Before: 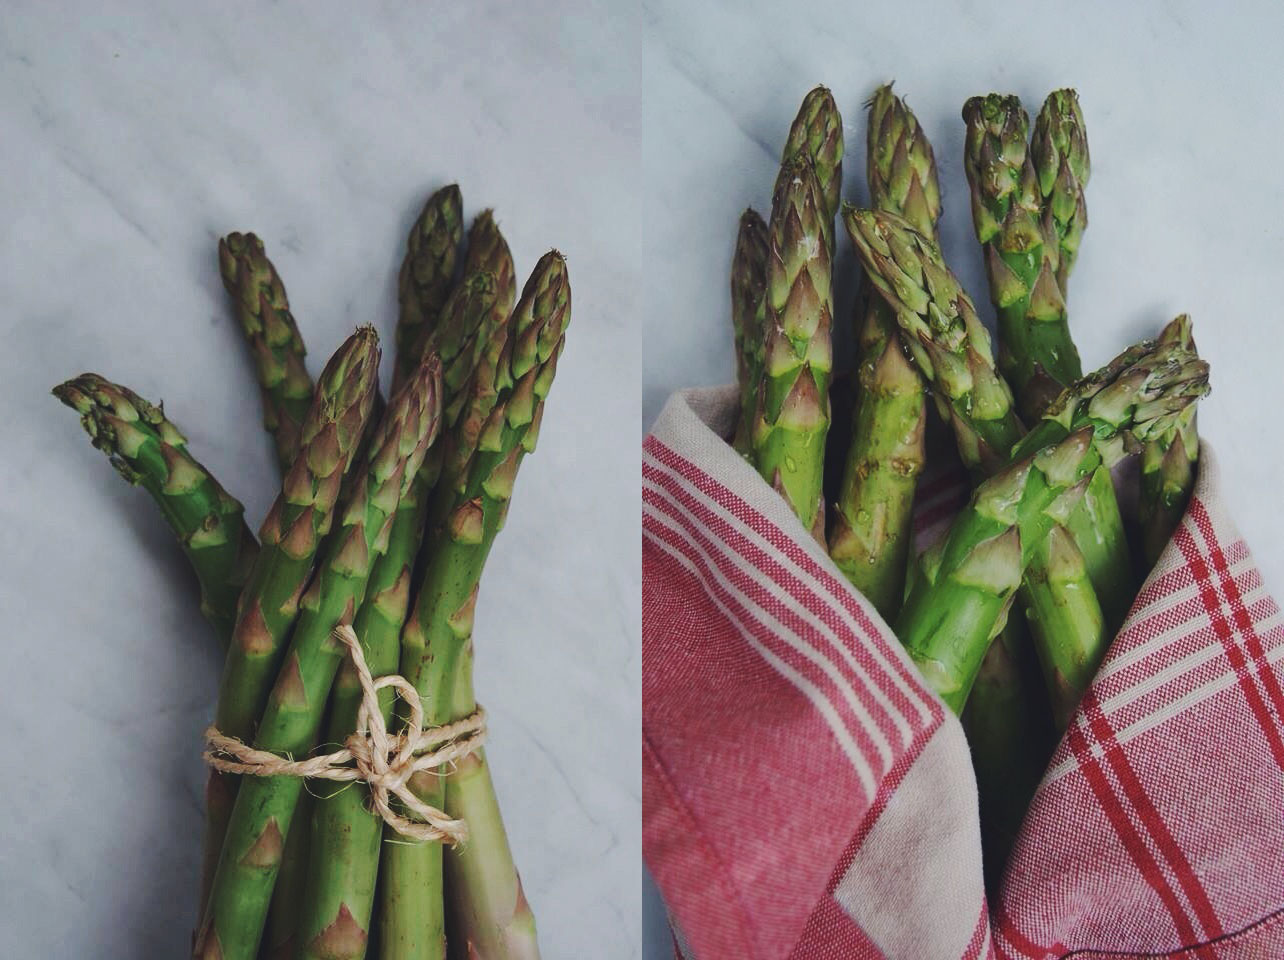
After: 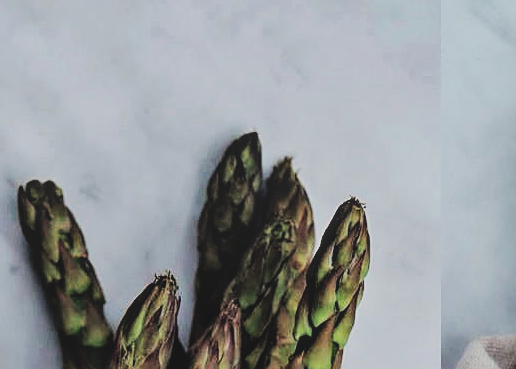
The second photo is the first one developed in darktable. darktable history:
tone equalizer: smoothing diameter 2.19%, edges refinement/feathering 16.72, mask exposure compensation -1.57 EV, filter diffusion 5
local contrast: highlights 49%, shadows 6%, detail 100%
sharpen: on, module defaults
crop: left 15.691%, top 5.451%, right 44.068%, bottom 56.068%
shadows and highlights: shadows 20.68, highlights -19.59, soften with gaussian
contrast equalizer: octaves 7, y [[0.514, 0.573, 0.581, 0.508, 0.5, 0.5], [0.5 ×6], [0.5 ×6], [0 ×6], [0 ×6]]
levels: mode automatic, levels [0.036, 0.364, 0.827]
filmic rgb: black relative exposure -4.13 EV, white relative exposure 5.11 EV, hardness 2.1, contrast 1.16
